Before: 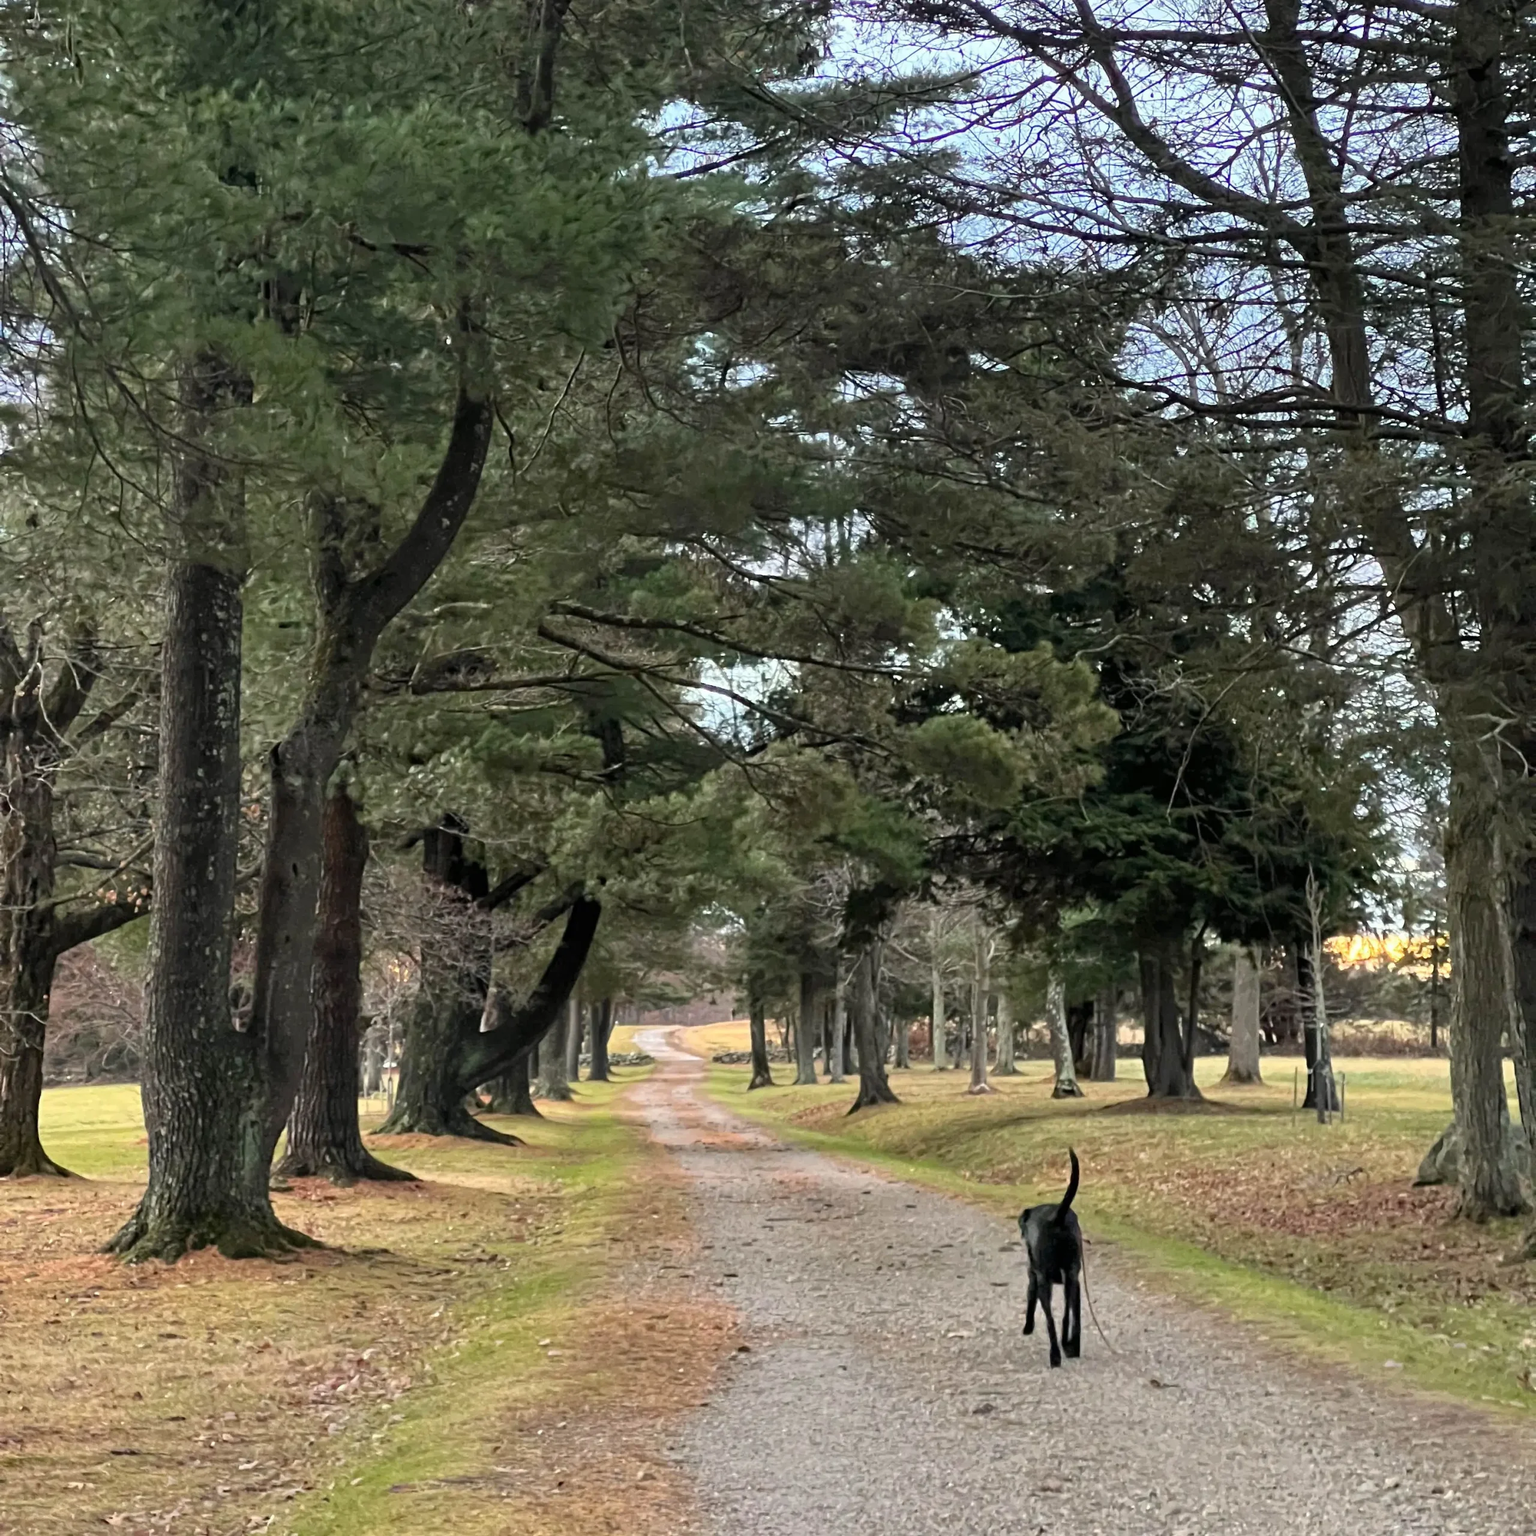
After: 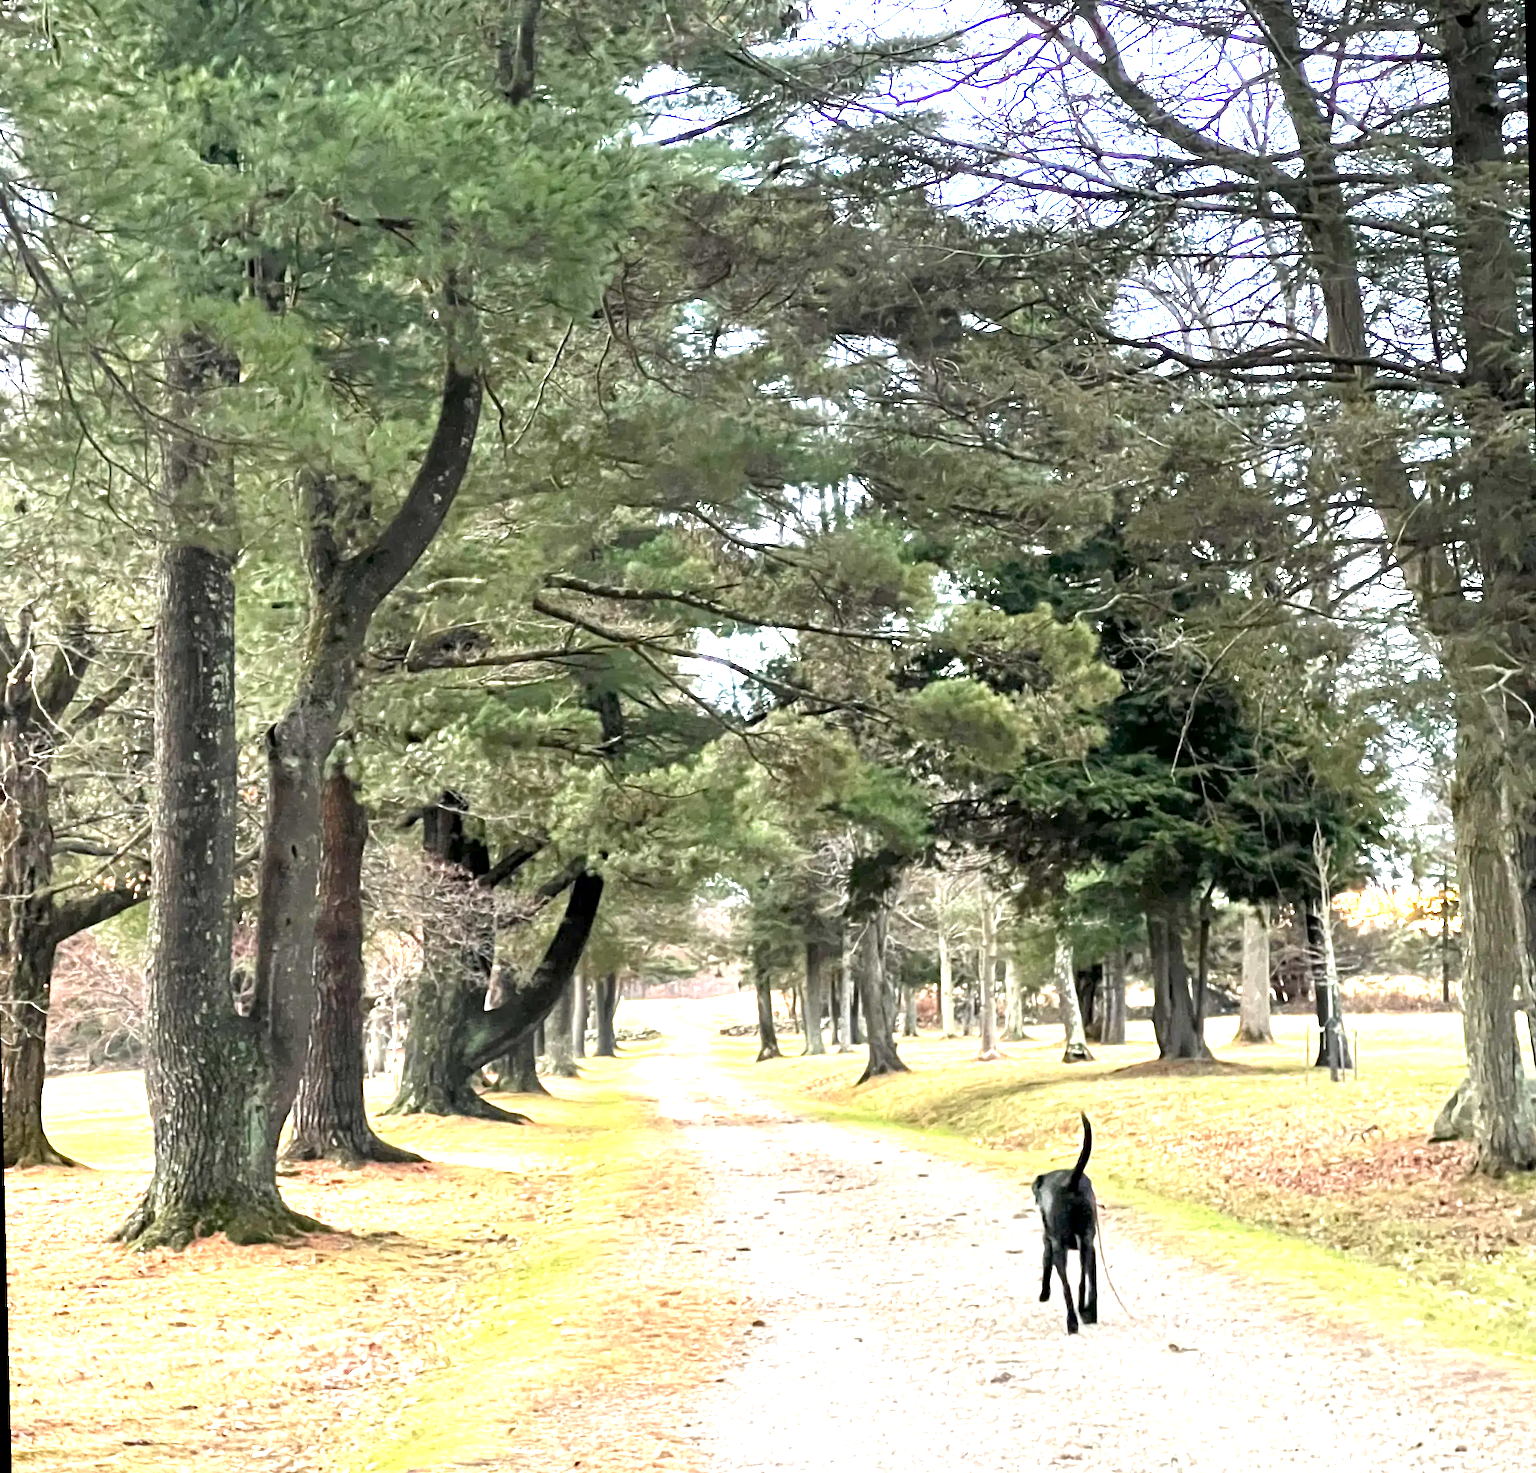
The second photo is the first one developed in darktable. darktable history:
rotate and perspective: rotation -1.42°, crop left 0.016, crop right 0.984, crop top 0.035, crop bottom 0.965
exposure: black level correction 0.001, exposure 1.822 EV, compensate exposure bias true, compensate highlight preservation false
